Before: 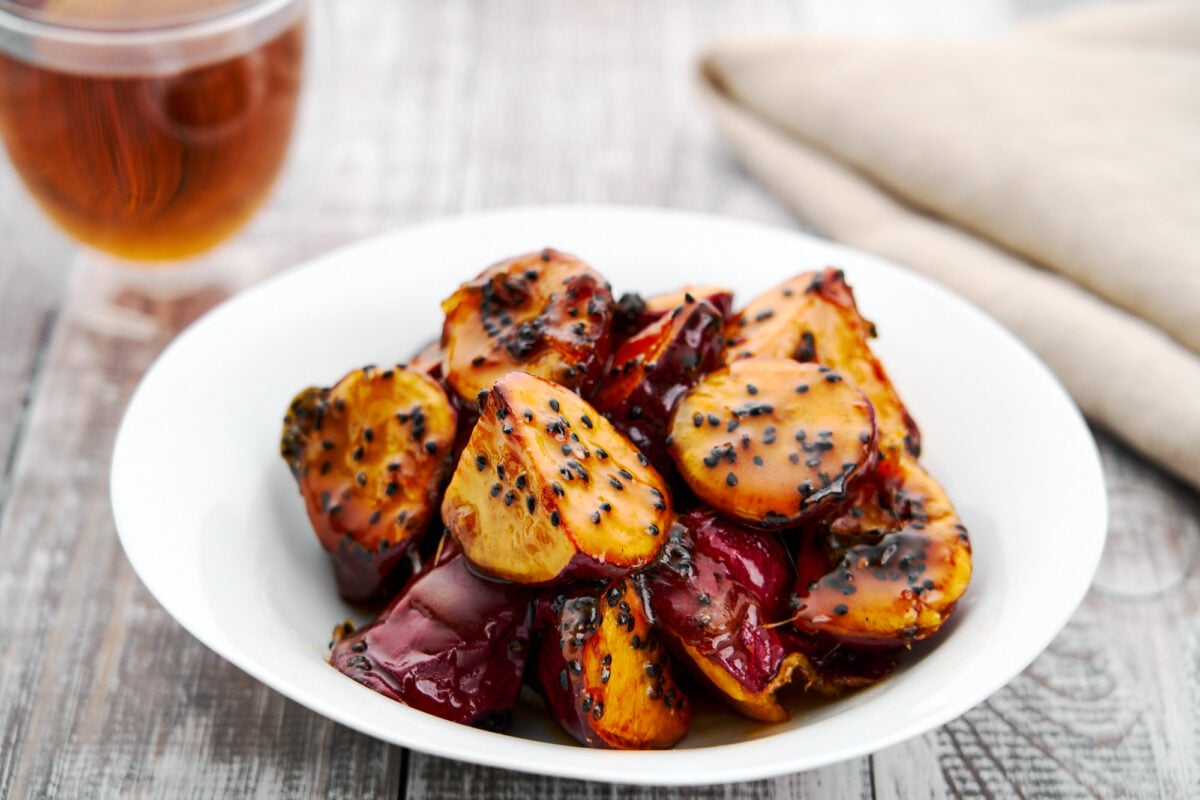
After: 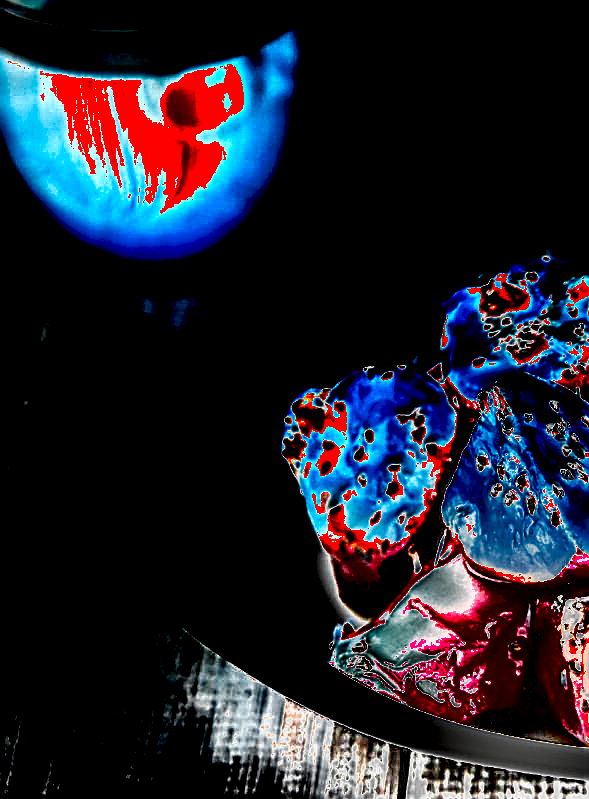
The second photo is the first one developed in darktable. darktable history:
exposure: black level correction 0, exposure 4 EV, compensate exposure bias true, compensate highlight preservation false
crop and rotate: left 0%, top 0%, right 50.845%
tone equalizer: on, module defaults
sharpen: amount 1
shadows and highlights: shadows 60, soften with gaussian
